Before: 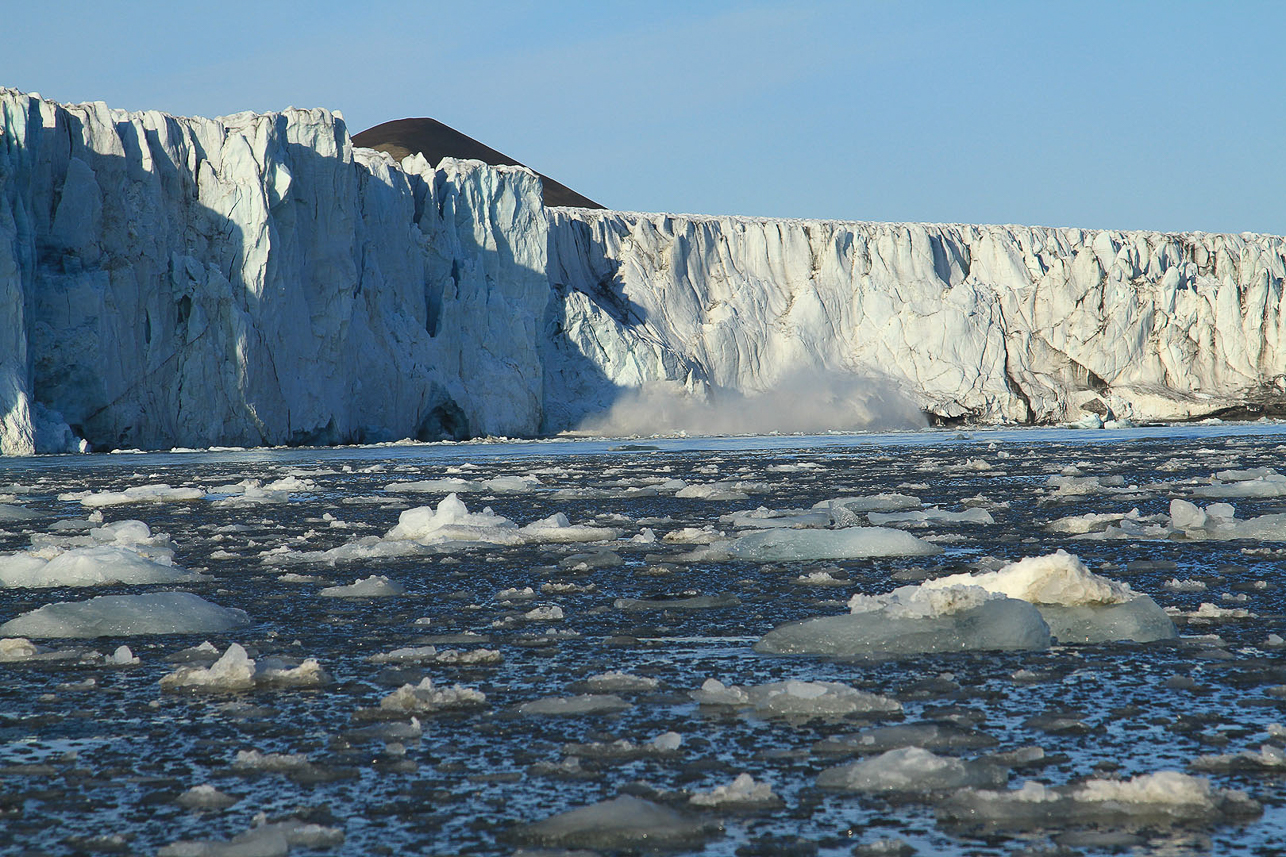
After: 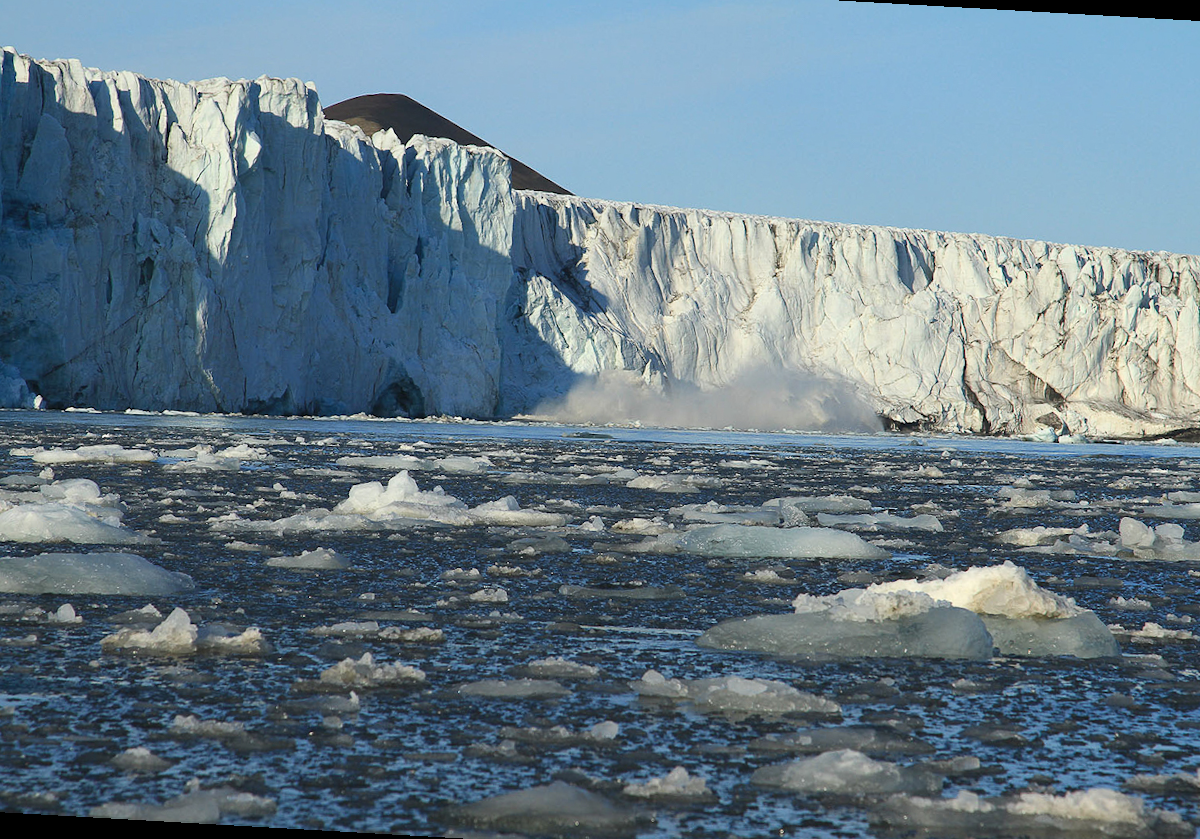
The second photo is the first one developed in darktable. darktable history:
crop and rotate: angle -3.25°, left 5.144%, top 5.167%, right 4.754%, bottom 4.386%
color calibration: illuminant same as pipeline (D50), adaptation XYZ, x 0.345, y 0.358, temperature 5014.54 K, gamut compression 0.992
